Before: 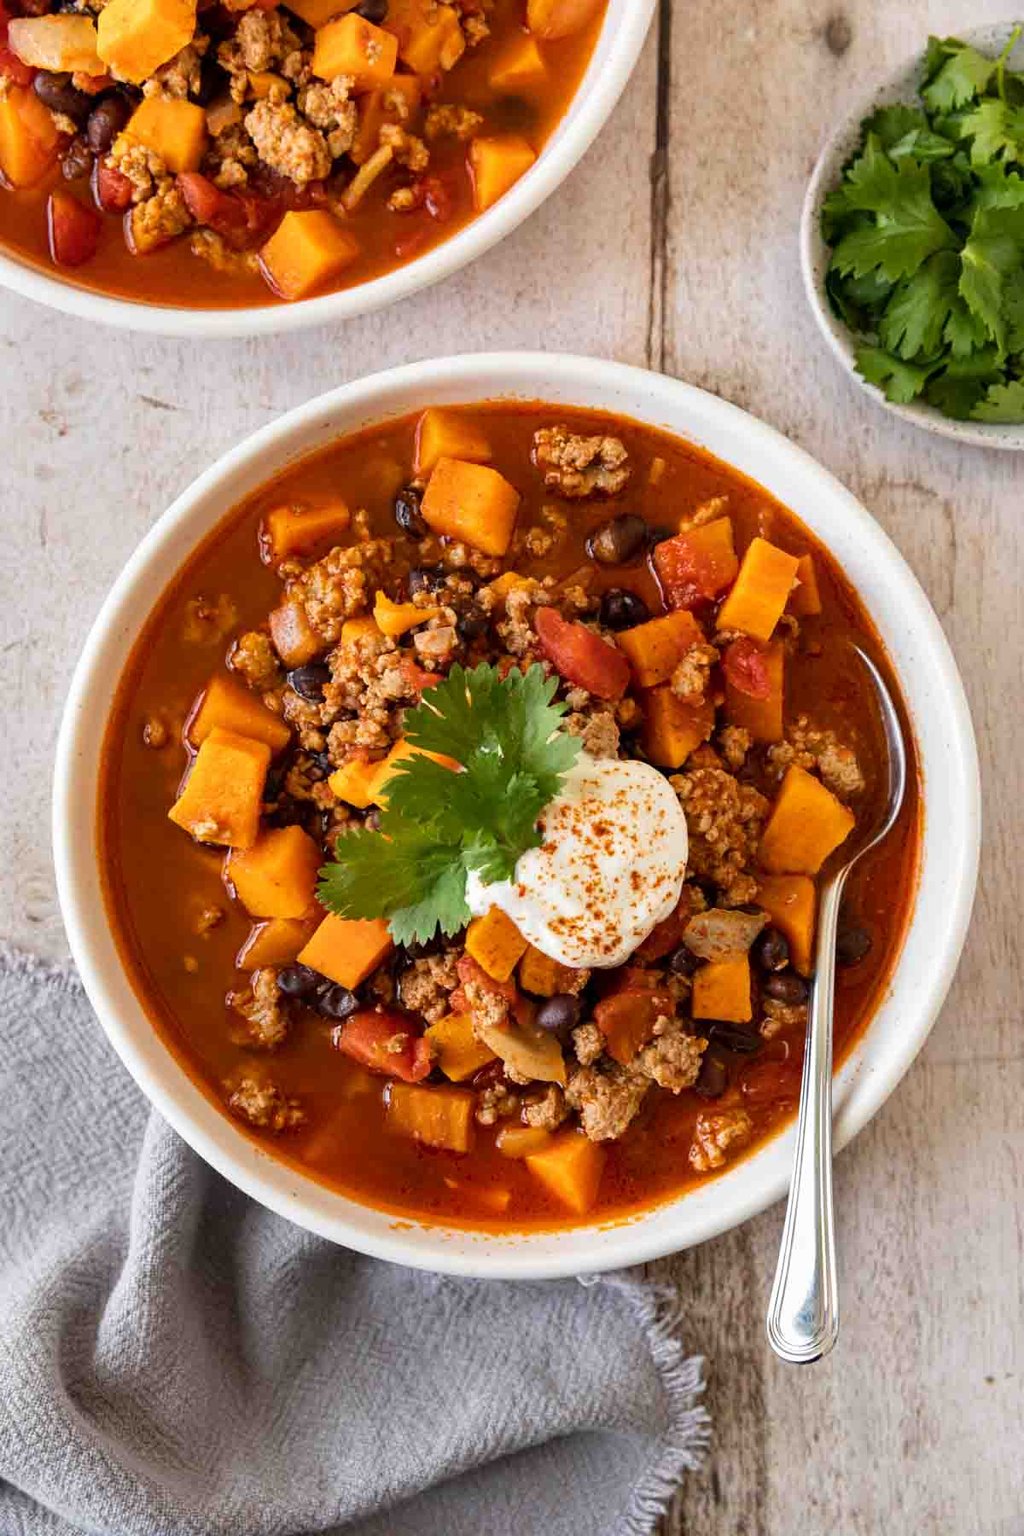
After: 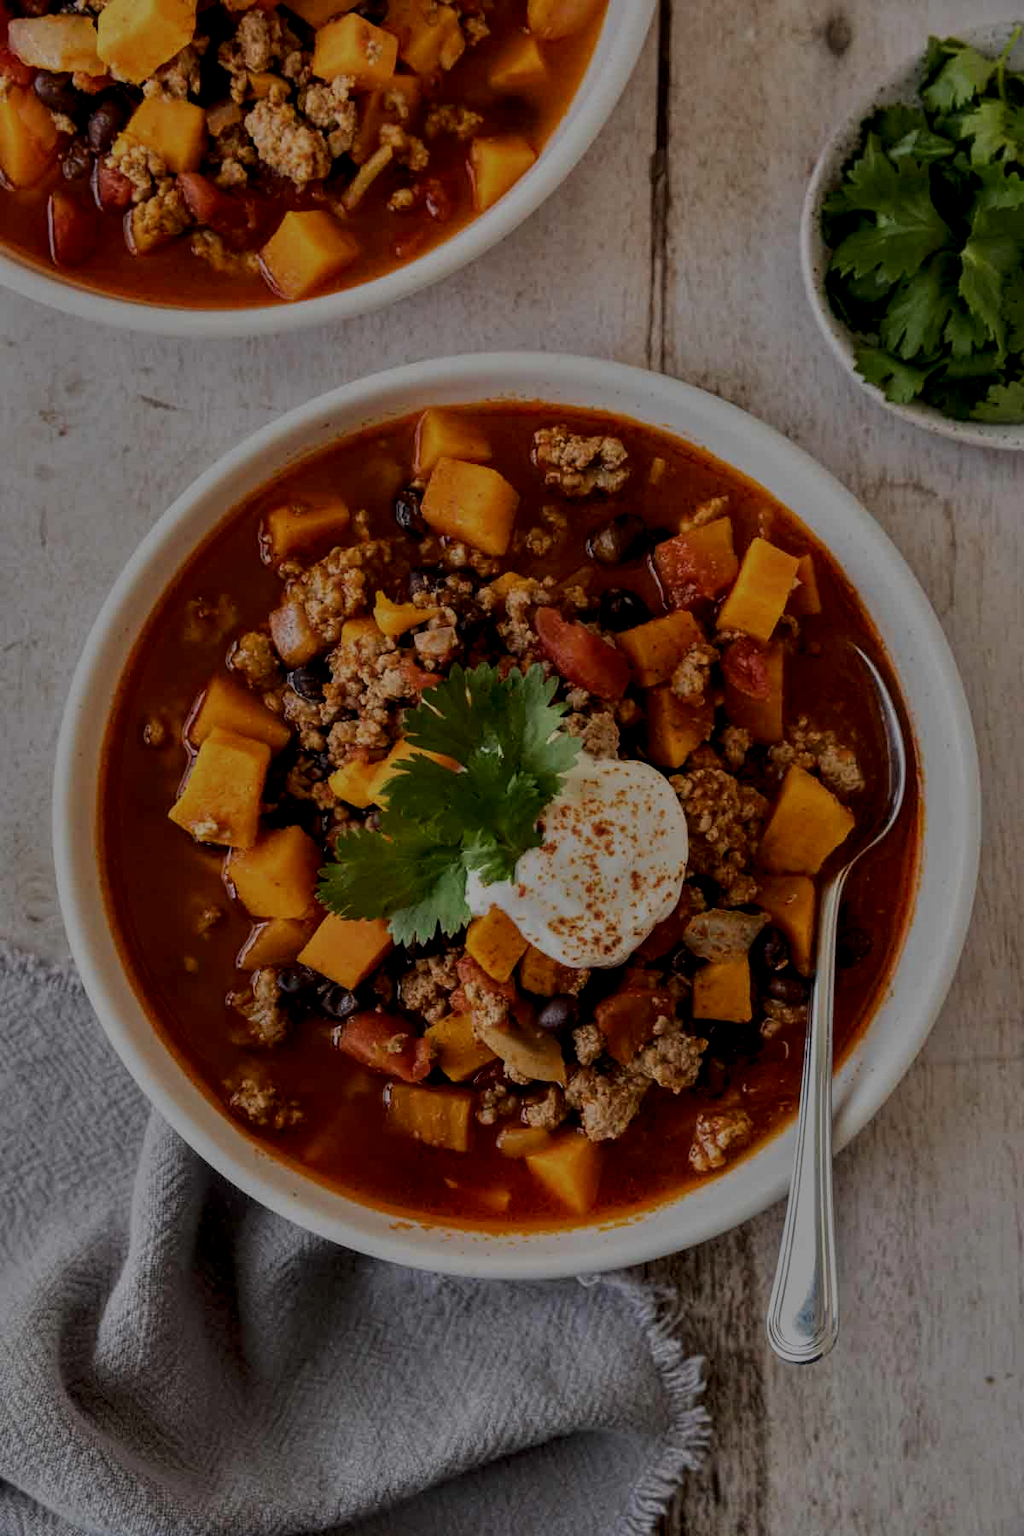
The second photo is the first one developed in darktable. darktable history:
local contrast: detail 130%
tone curve: curves: ch0 [(0, 0) (0.003, 0.003) (0.011, 0.011) (0.025, 0.026) (0.044, 0.046) (0.069, 0.072) (0.1, 0.103) (0.136, 0.141) (0.177, 0.184) (0.224, 0.233) (0.277, 0.287) (0.335, 0.348) (0.399, 0.414) (0.468, 0.486) (0.543, 0.563) (0.623, 0.647) (0.709, 0.736) (0.801, 0.831) (0.898, 0.92) (1, 1)], preserve colors none
tone equalizer: -8 EV -2 EV, -7 EV -2 EV, -6 EV -2 EV, -5 EV -2 EV, -4 EV -2 EV, -3 EV -2 EV, -2 EV -2 EV, -1 EV -1.63 EV, +0 EV -2 EV
exposure: black level correction 0.005, exposure 0.001 EV, compensate highlight preservation false
haze removal: strength -0.09, distance 0.358, compatibility mode true, adaptive false
